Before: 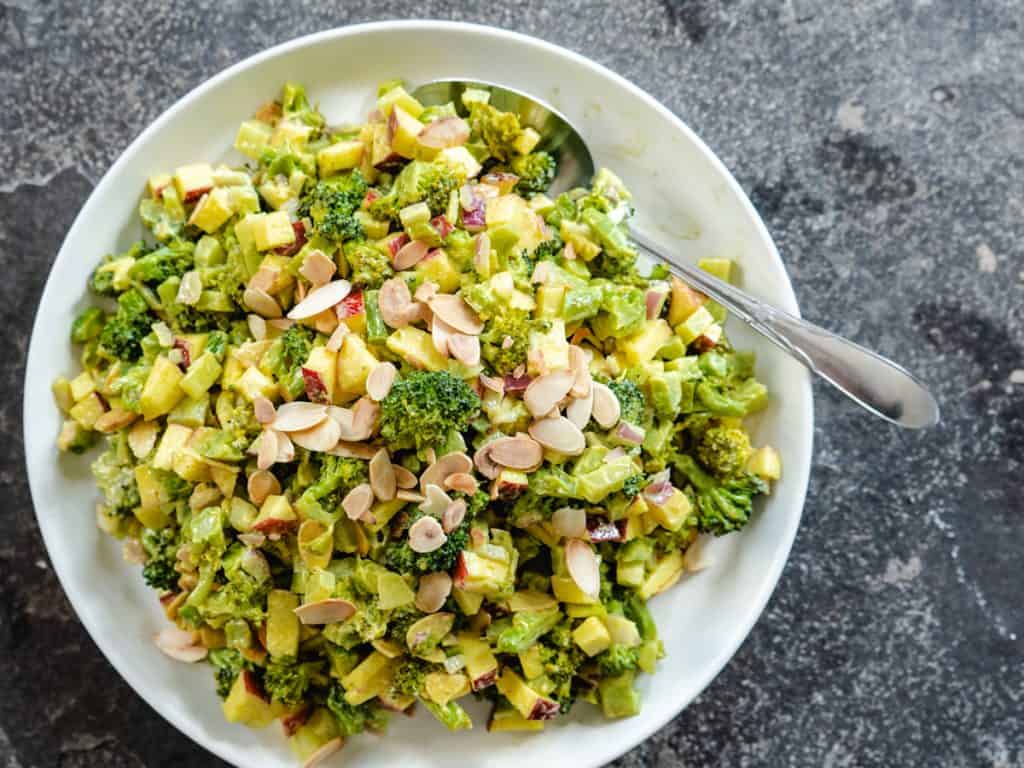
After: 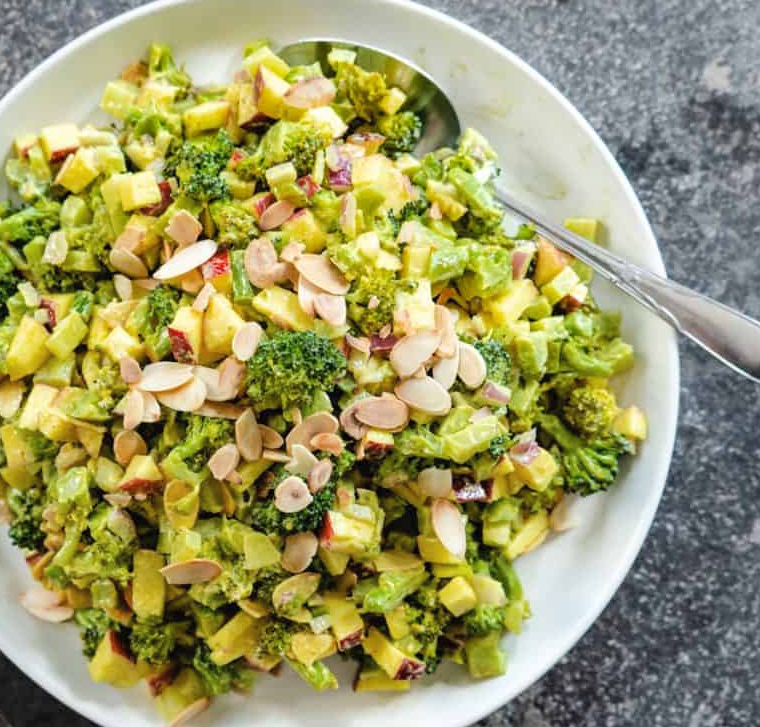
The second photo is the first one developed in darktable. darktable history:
crop and rotate: left 13.15%, top 5.251%, right 12.609%
shadows and highlights: shadows 32, highlights -32, soften with gaussian
contrast brightness saturation: contrast 0.05, brightness 0.06, saturation 0.01
